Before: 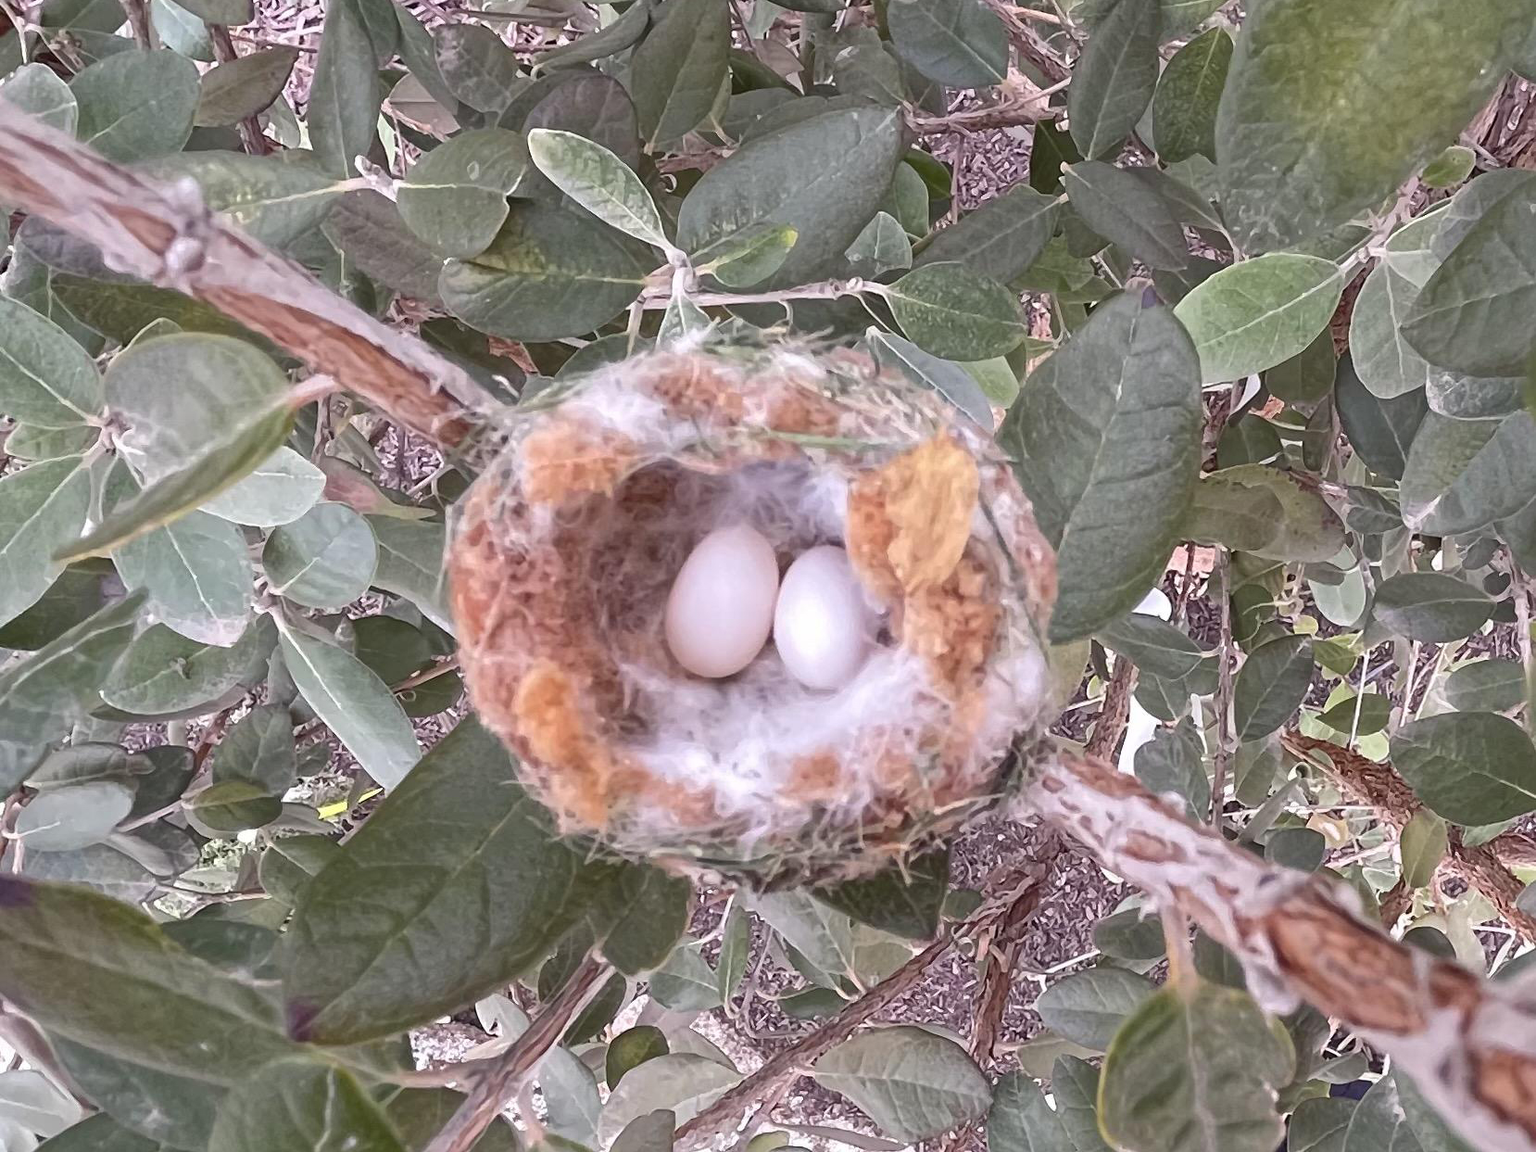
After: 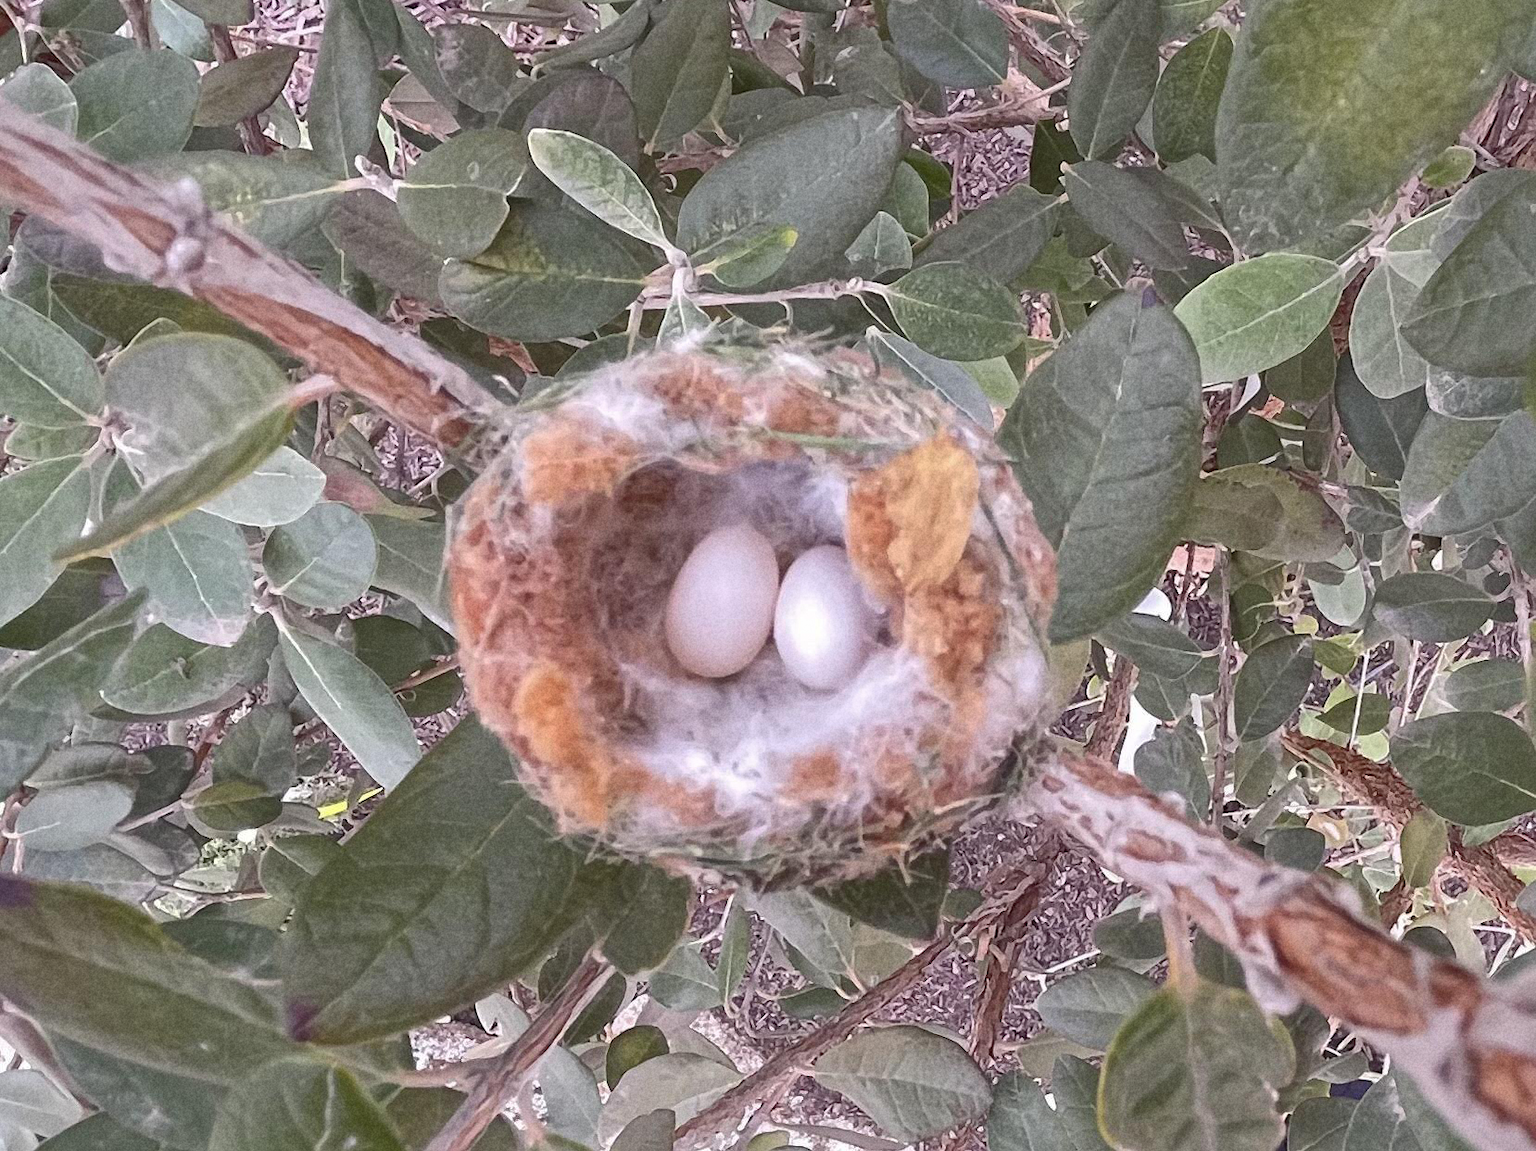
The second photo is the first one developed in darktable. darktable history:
shadows and highlights: on, module defaults
grain: coarseness 22.88 ISO
